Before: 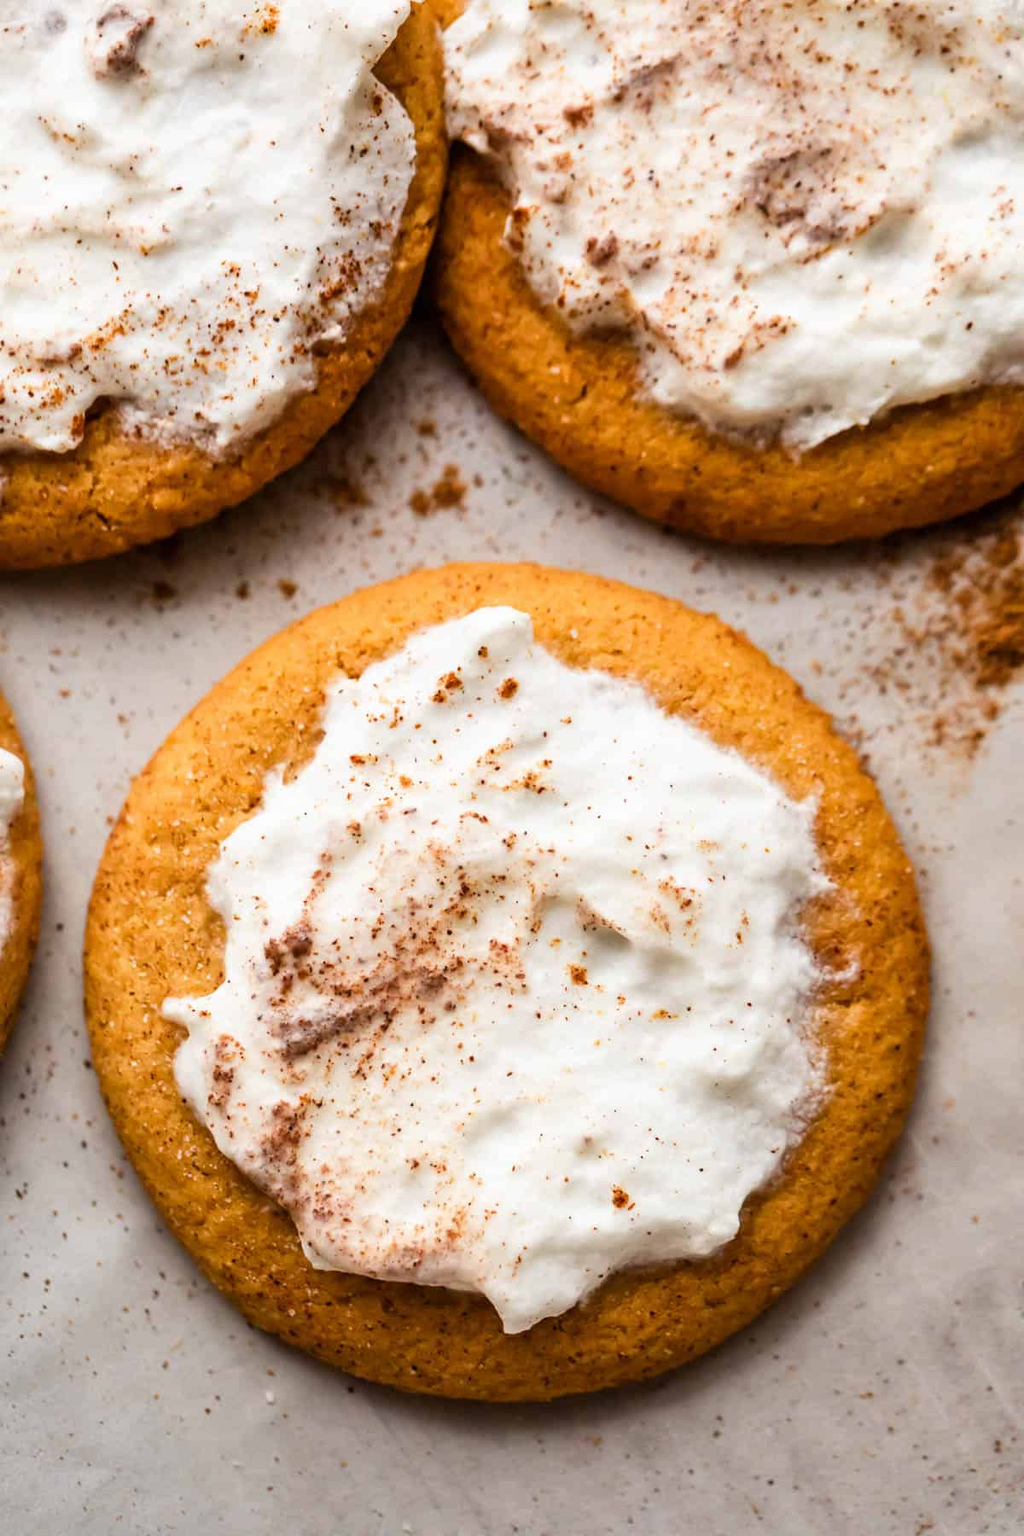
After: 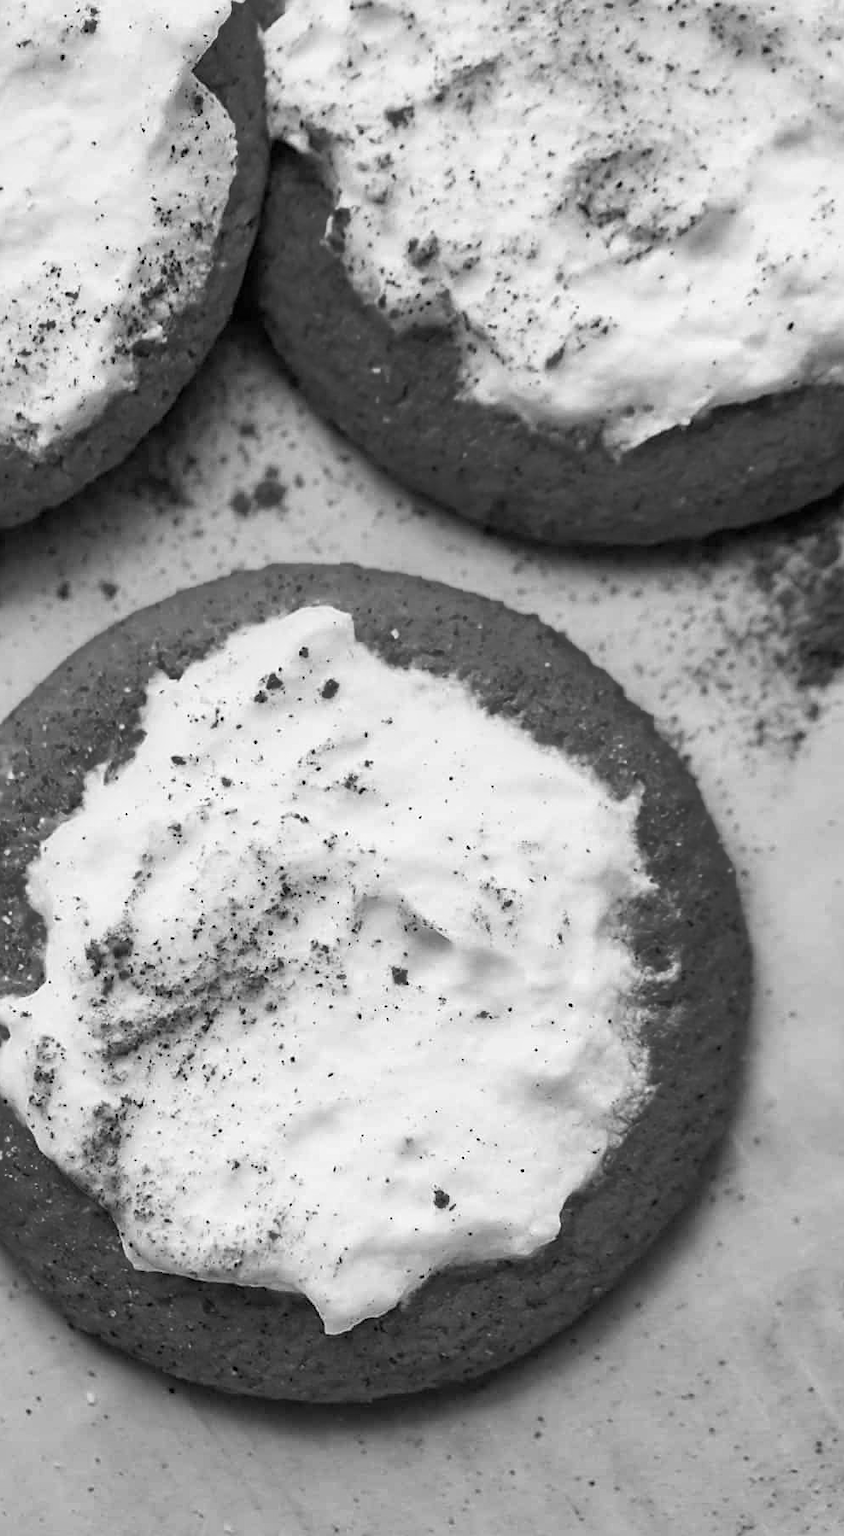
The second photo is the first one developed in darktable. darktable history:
exposure: compensate highlight preservation false
sharpen: on, module defaults
contrast brightness saturation: contrast 0.03, brightness 0.06, saturation 0.13
crop: left 17.582%, bottom 0.031%
white balance: red 0.948, green 1.02, blue 1.176
color balance rgb: global vibrance 42.74%
monochrome: a -11.7, b 1.62, size 0.5, highlights 0.38
